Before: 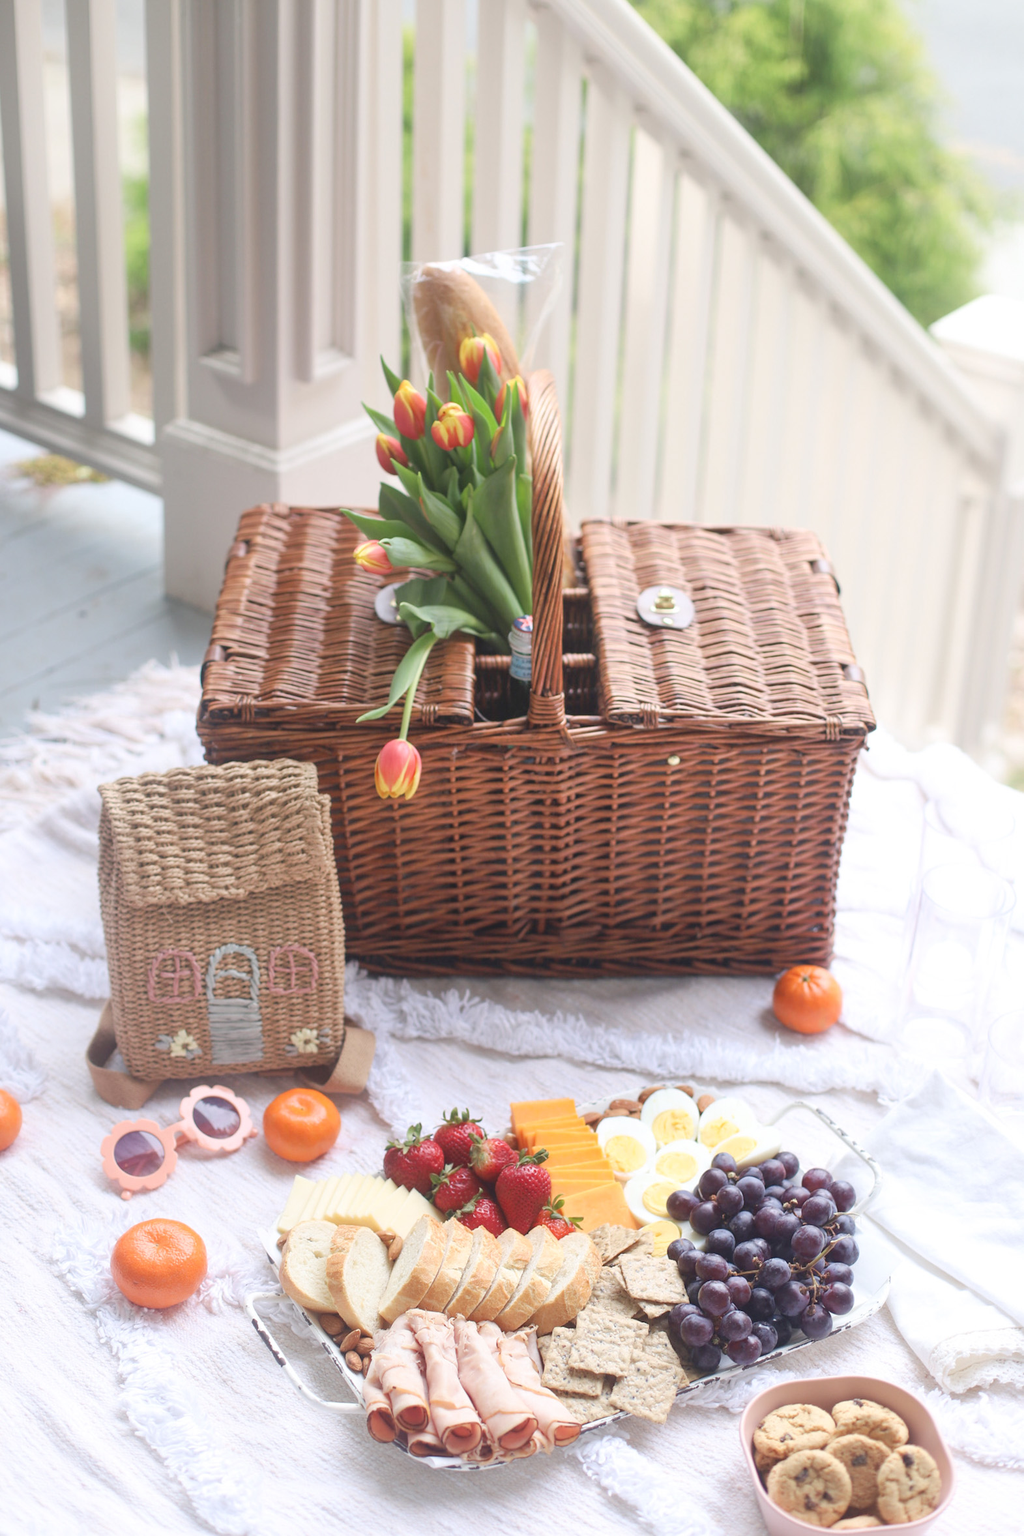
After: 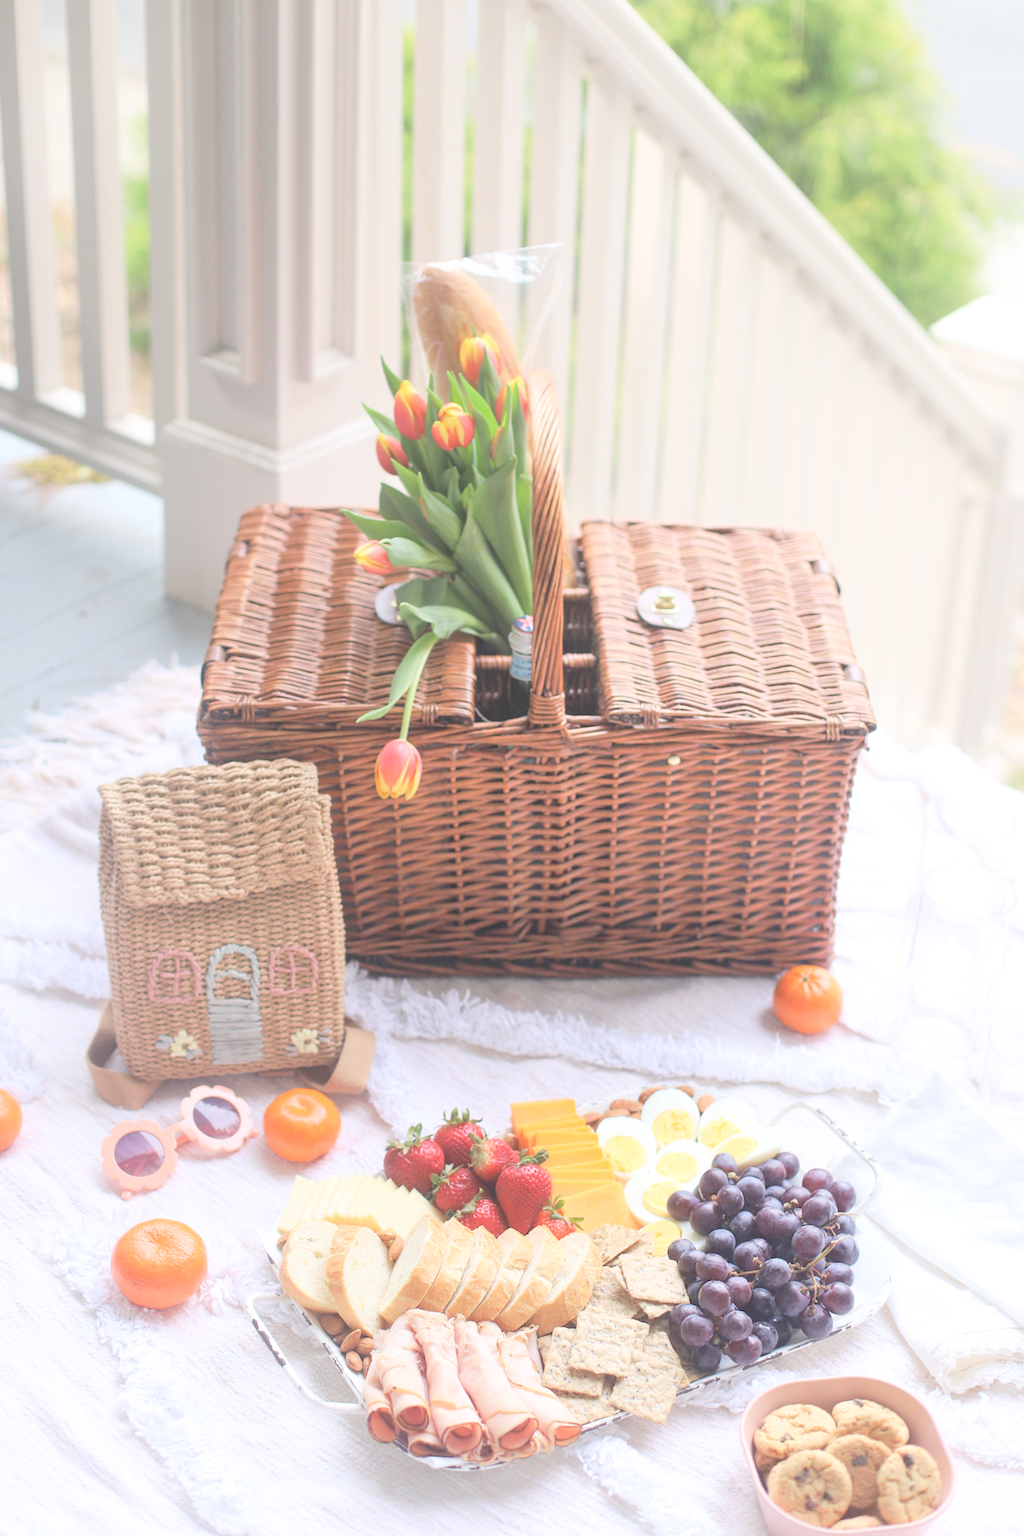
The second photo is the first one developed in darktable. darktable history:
white balance: emerald 1
global tonemap: drago (0.7, 100)
